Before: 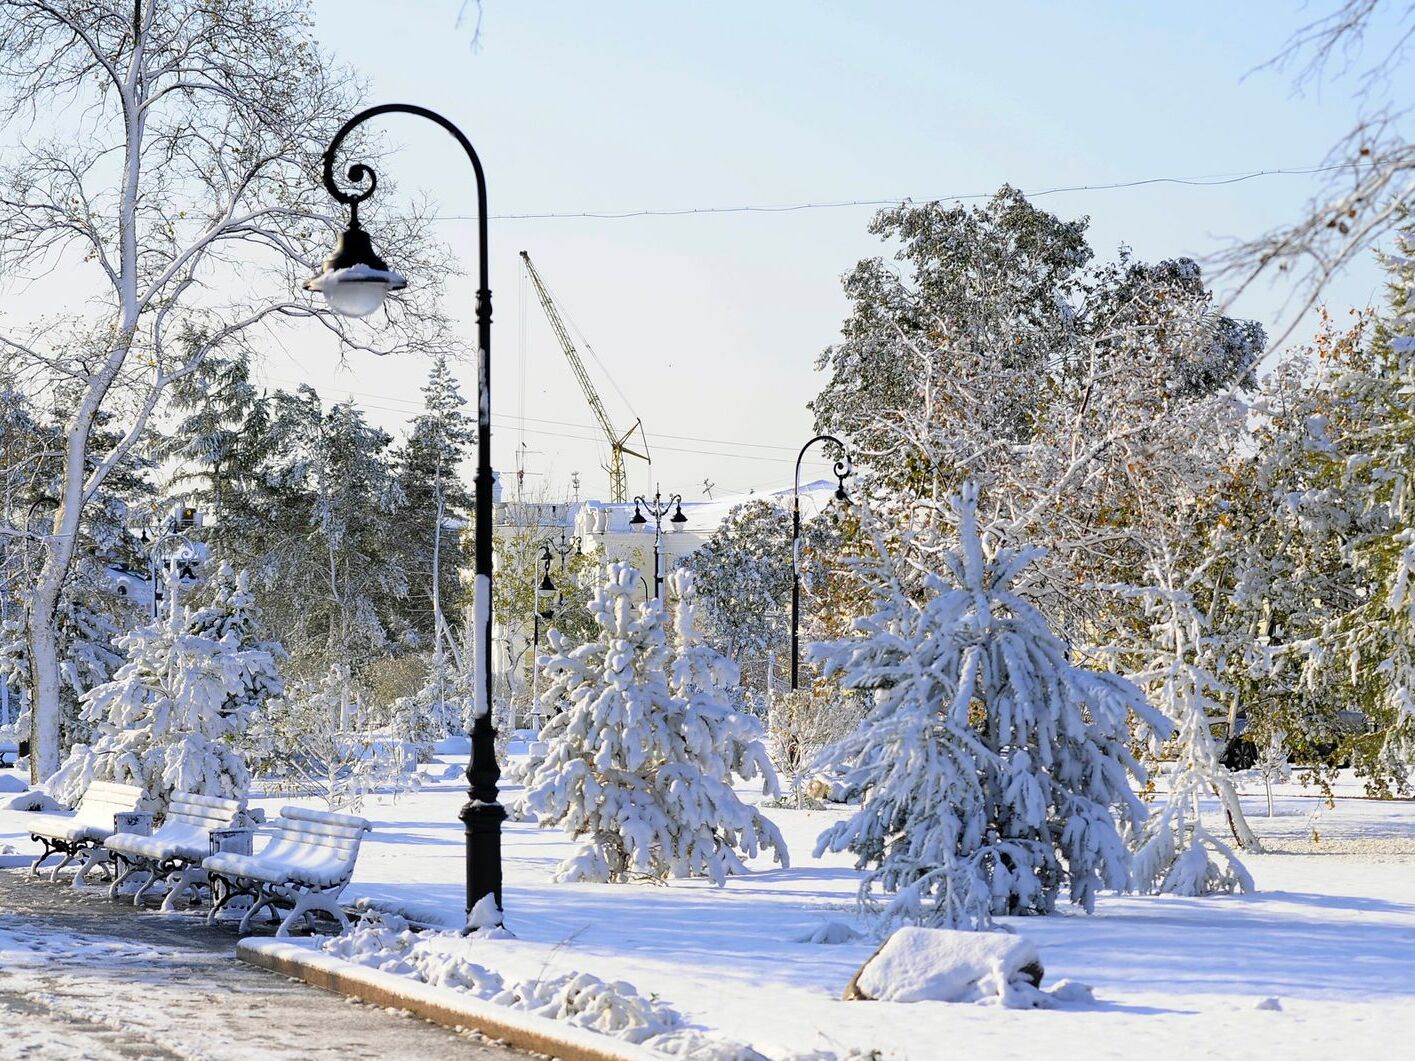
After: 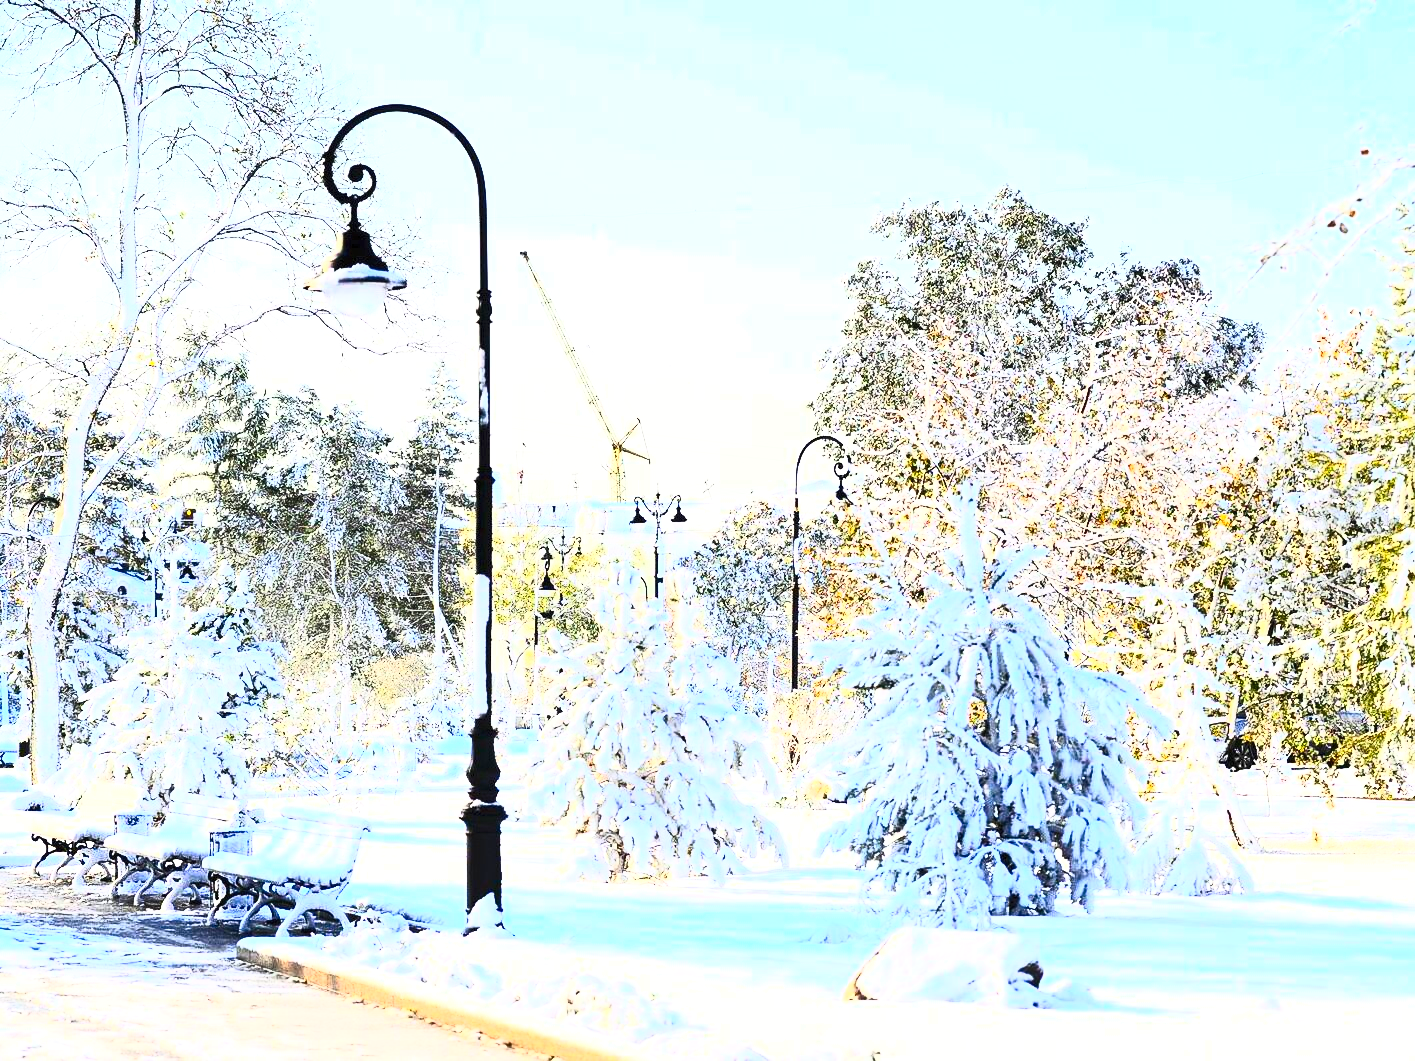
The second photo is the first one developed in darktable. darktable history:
exposure: exposure 0.74 EV, compensate highlight preservation false
contrast brightness saturation: contrast 0.83, brightness 0.59, saturation 0.59
